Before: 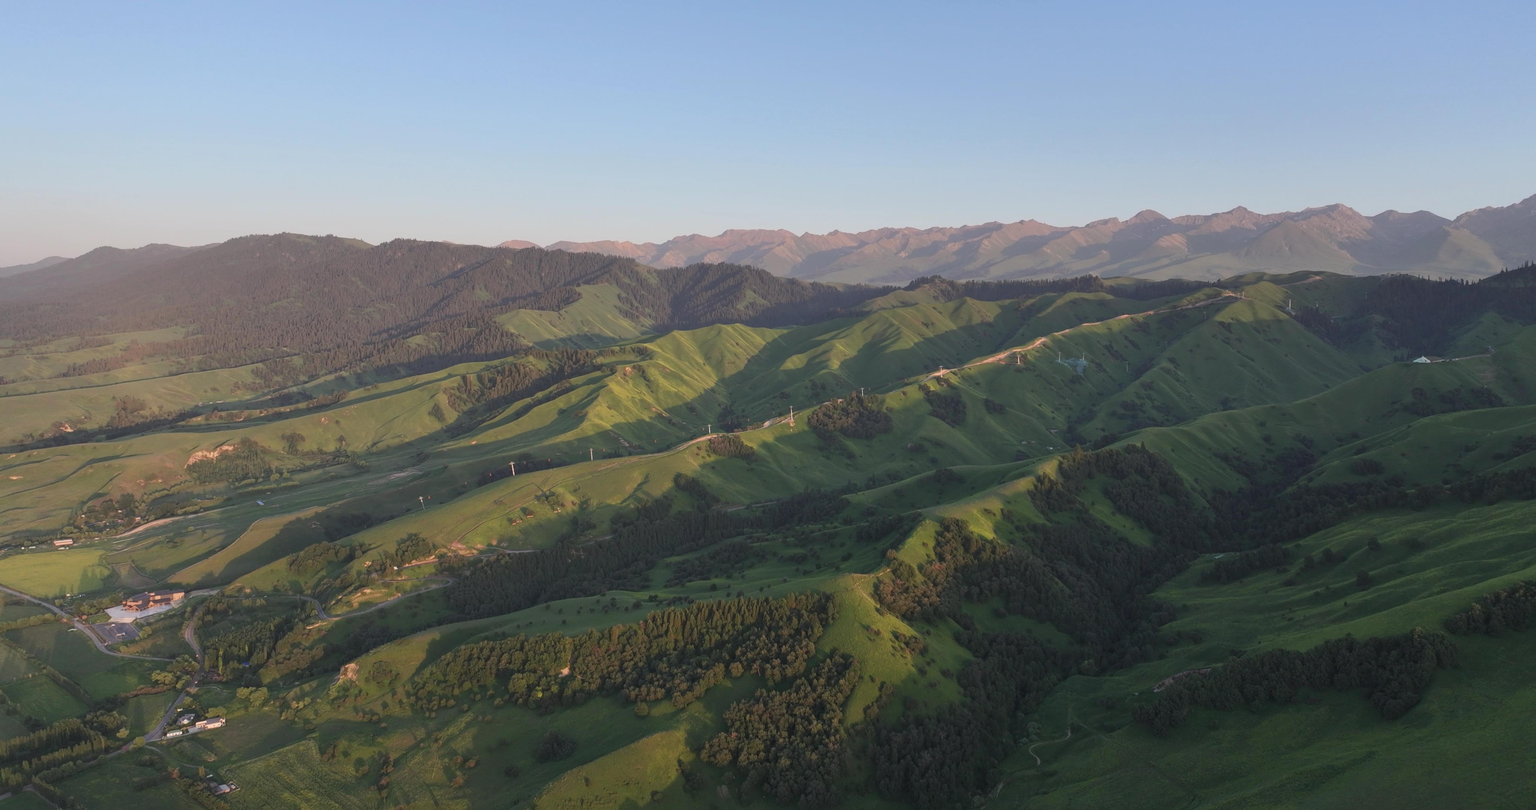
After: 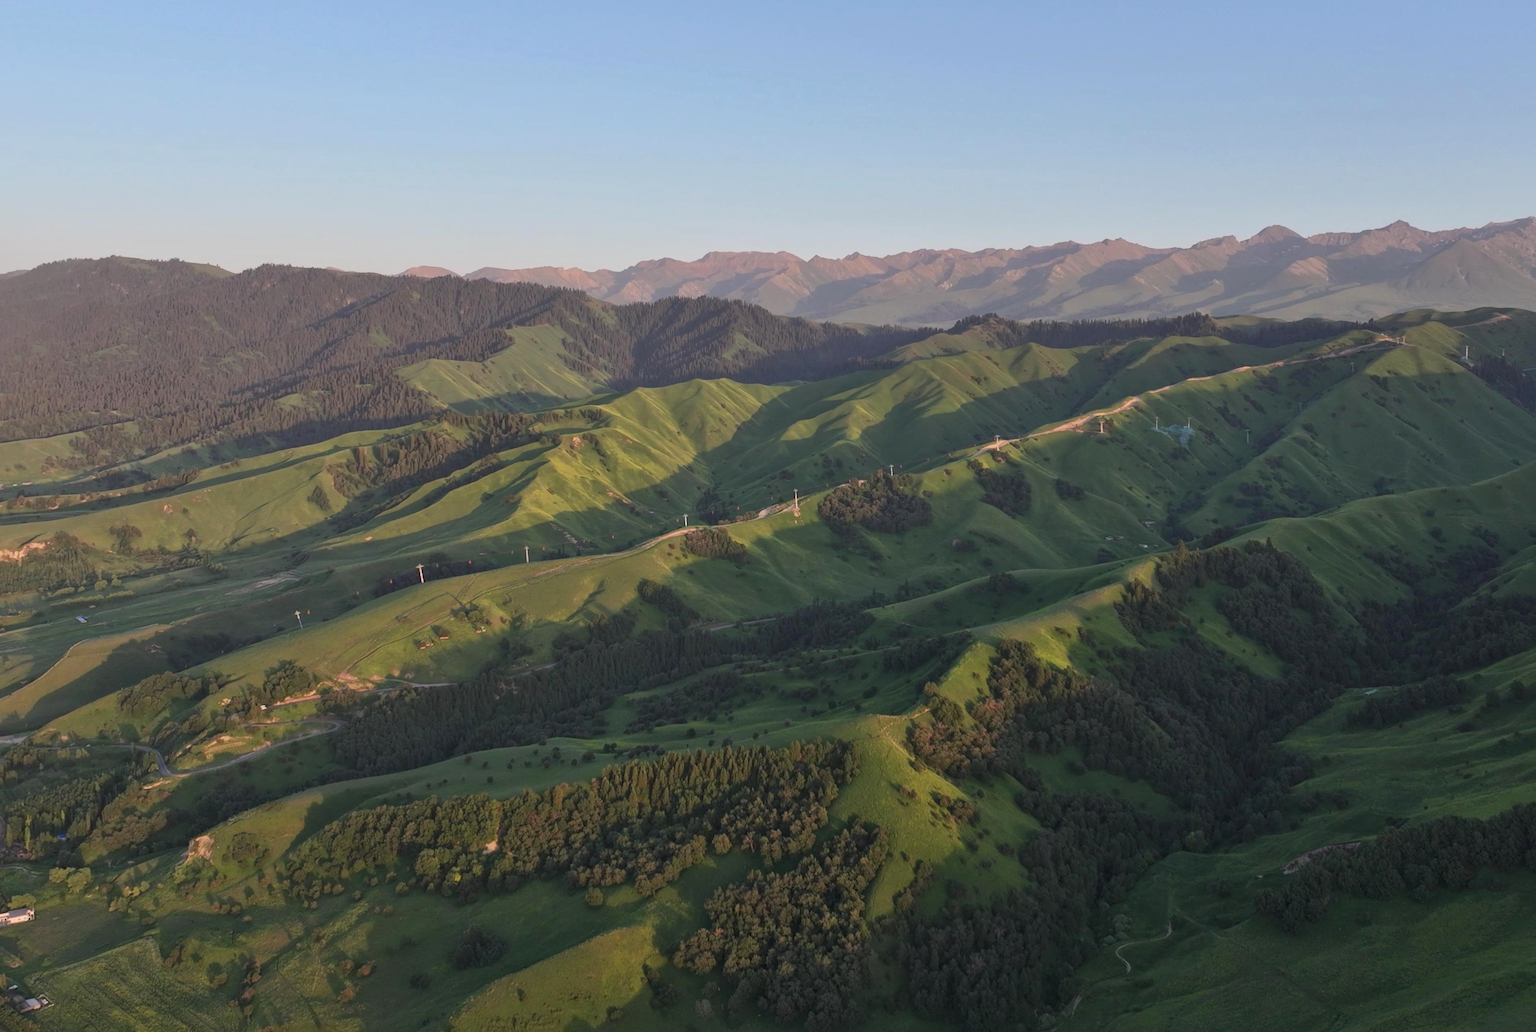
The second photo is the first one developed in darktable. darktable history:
crop and rotate: left 13.042%, top 5.277%, right 12.628%
local contrast: mode bilateral grid, contrast 19, coarseness 49, detail 119%, midtone range 0.2
color balance rgb: perceptual saturation grading › global saturation 0.028%, global vibrance 19.45%
exposure: exposure -0.051 EV, compensate highlight preservation false
